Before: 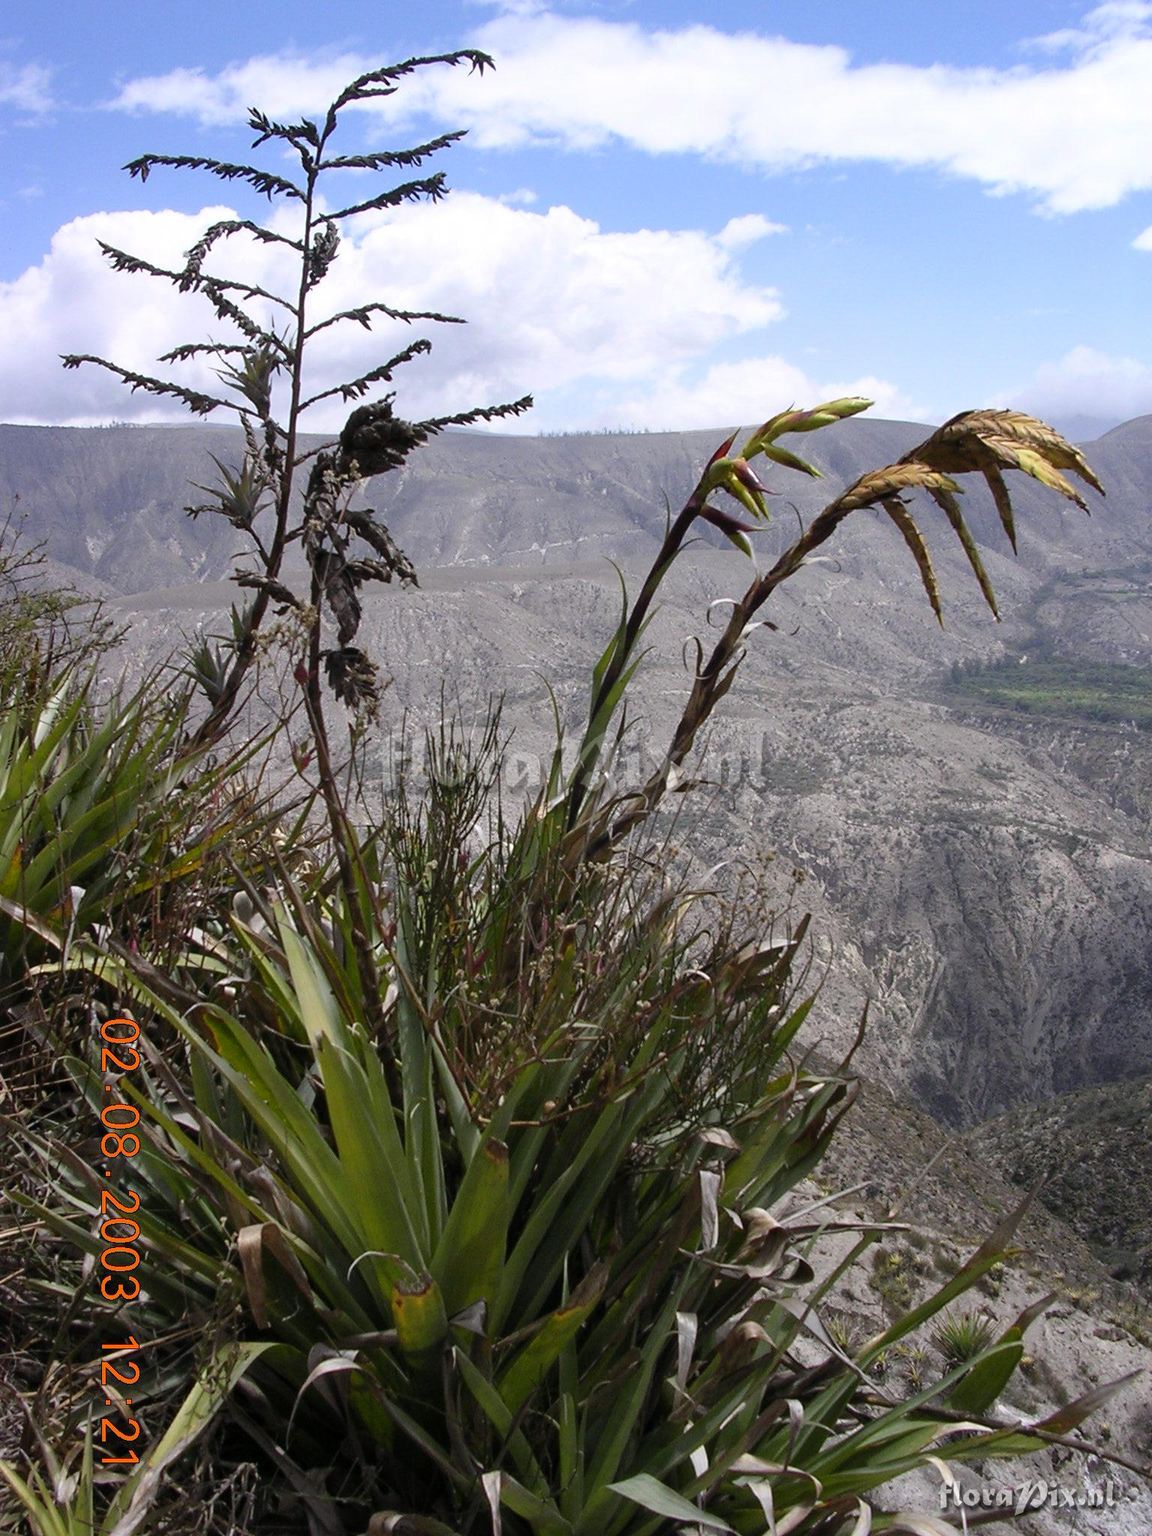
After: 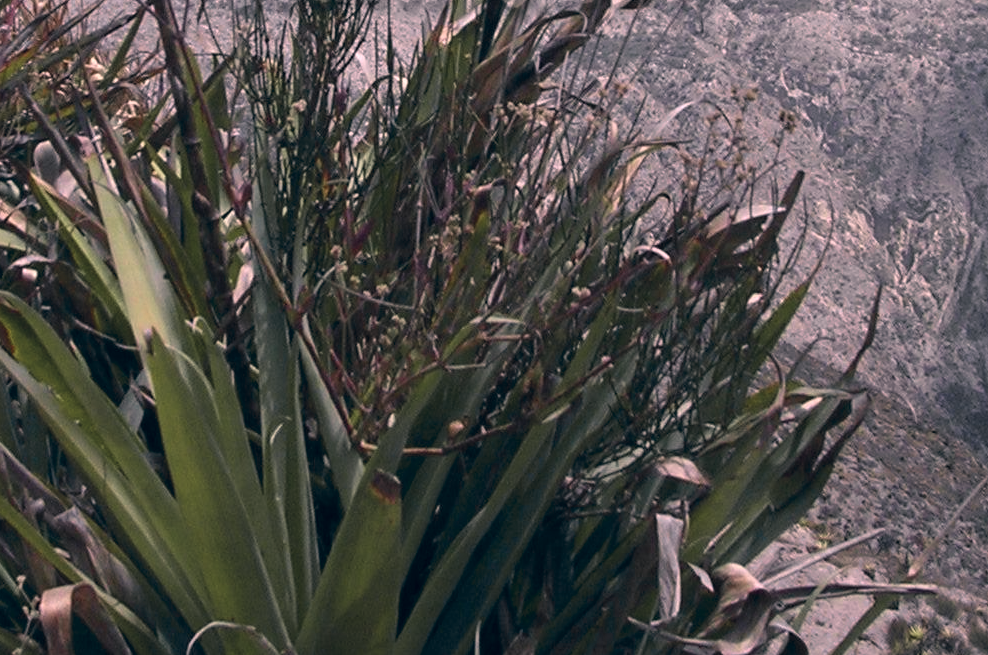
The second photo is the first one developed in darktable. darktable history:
color zones: curves: ch0 [(0, 0.533) (0.126, 0.533) (0.234, 0.533) (0.368, 0.357) (0.5, 0.5) (0.625, 0.5) (0.74, 0.637) (0.875, 0.5)]; ch1 [(0.004, 0.708) (0.129, 0.662) (0.25, 0.5) (0.375, 0.331) (0.496, 0.396) (0.625, 0.649) (0.739, 0.26) (0.875, 0.5) (1, 0.478)]; ch2 [(0, 0.409) (0.132, 0.403) (0.236, 0.558) (0.379, 0.448) (0.5, 0.5) (0.625, 0.5) (0.691, 0.39) (0.875, 0.5)]
crop: left 18.091%, top 51.13%, right 17.525%, bottom 16.85%
color correction: highlights a* 14.46, highlights b* 5.85, shadows a* -5.53, shadows b* -15.24, saturation 0.85
